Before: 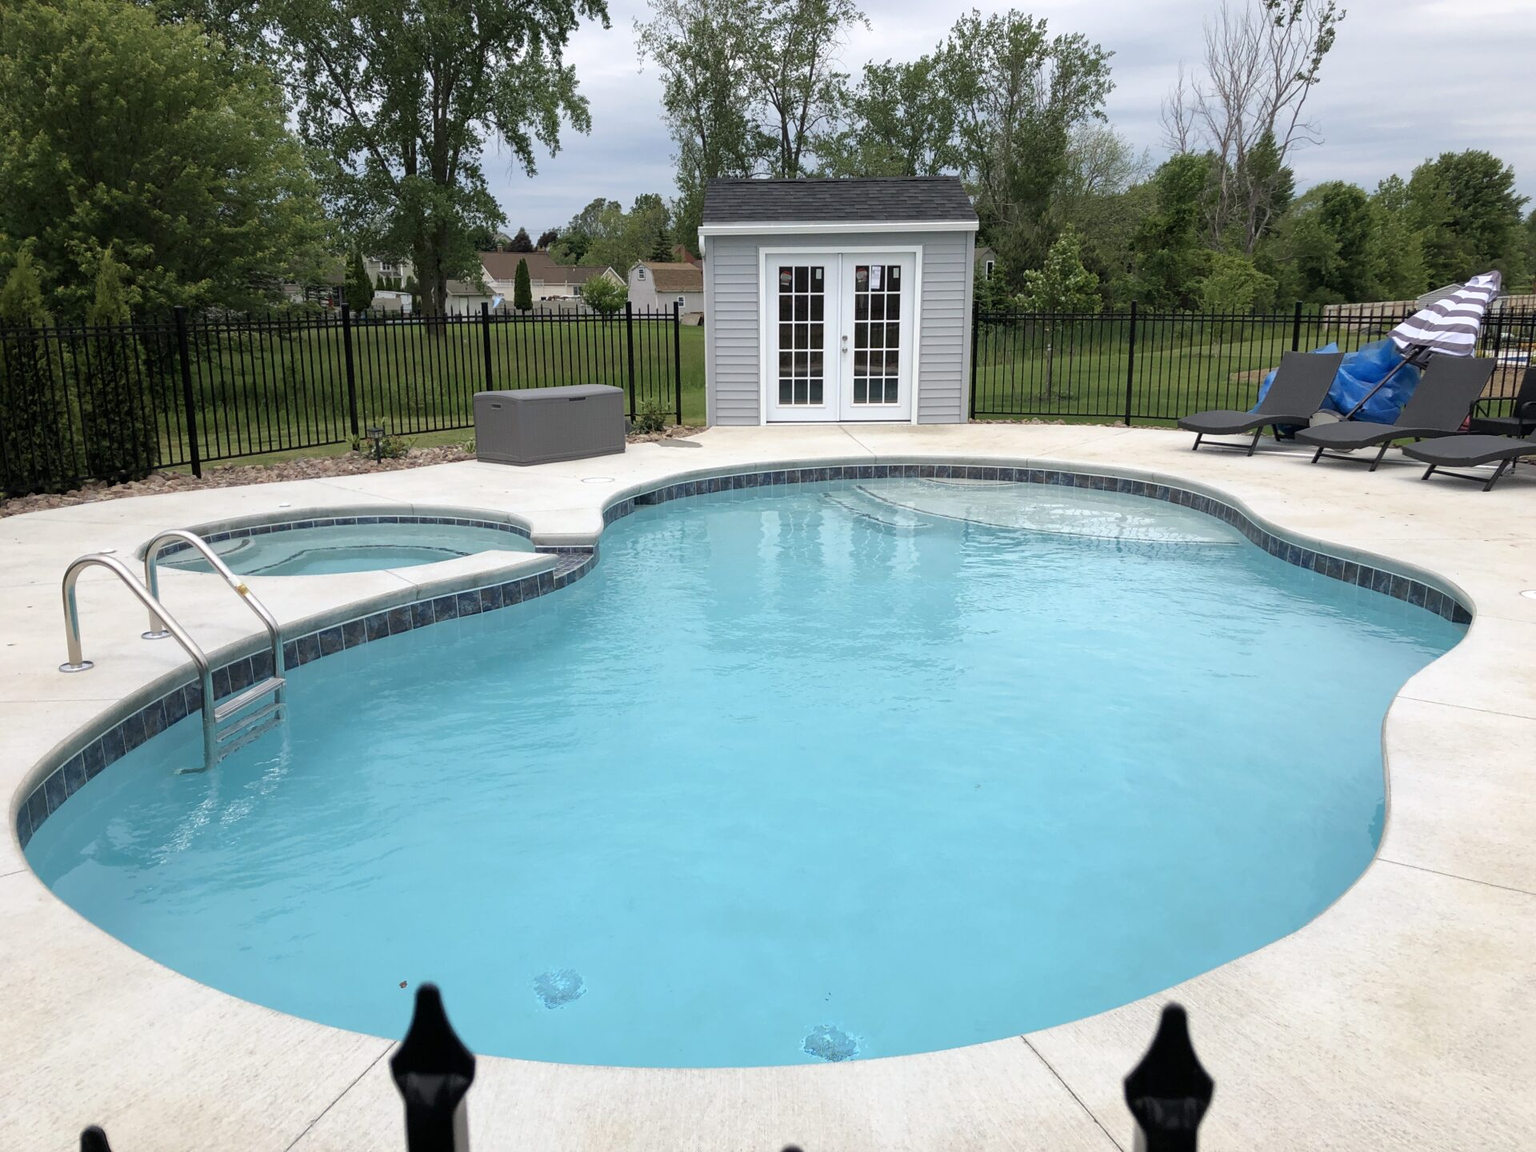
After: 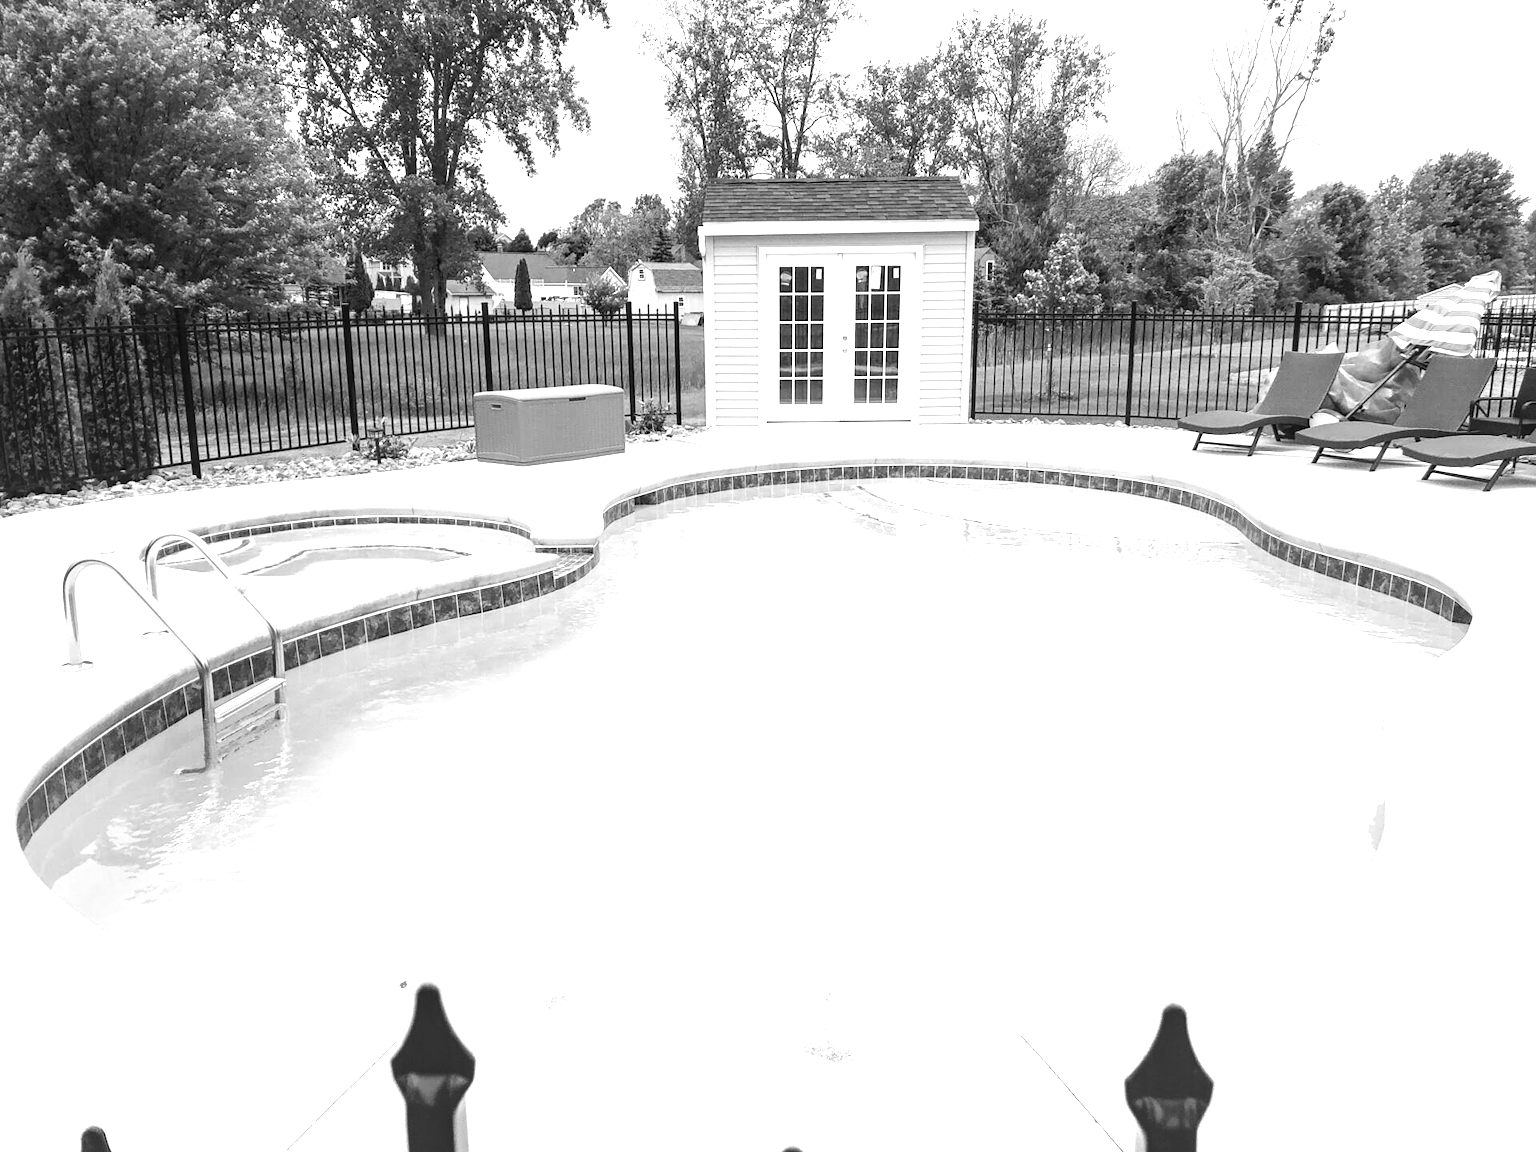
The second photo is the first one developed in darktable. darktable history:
tone equalizer: -8 EV -1.08 EV, -7 EV -1.01 EV, -6 EV -0.867 EV, -5 EV -0.578 EV, -3 EV 0.578 EV, -2 EV 0.867 EV, -1 EV 1.01 EV, +0 EV 1.08 EV, edges refinement/feathering 500, mask exposure compensation -1.57 EV, preserve details no
exposure: black level correction 0, exposure 0.7 EV, compensate exposure bias true, compensate highlight preservation false
contrast brightness saturation: brightness 0.15
monochrome: on, module defaults
local contrast: detail 130%
